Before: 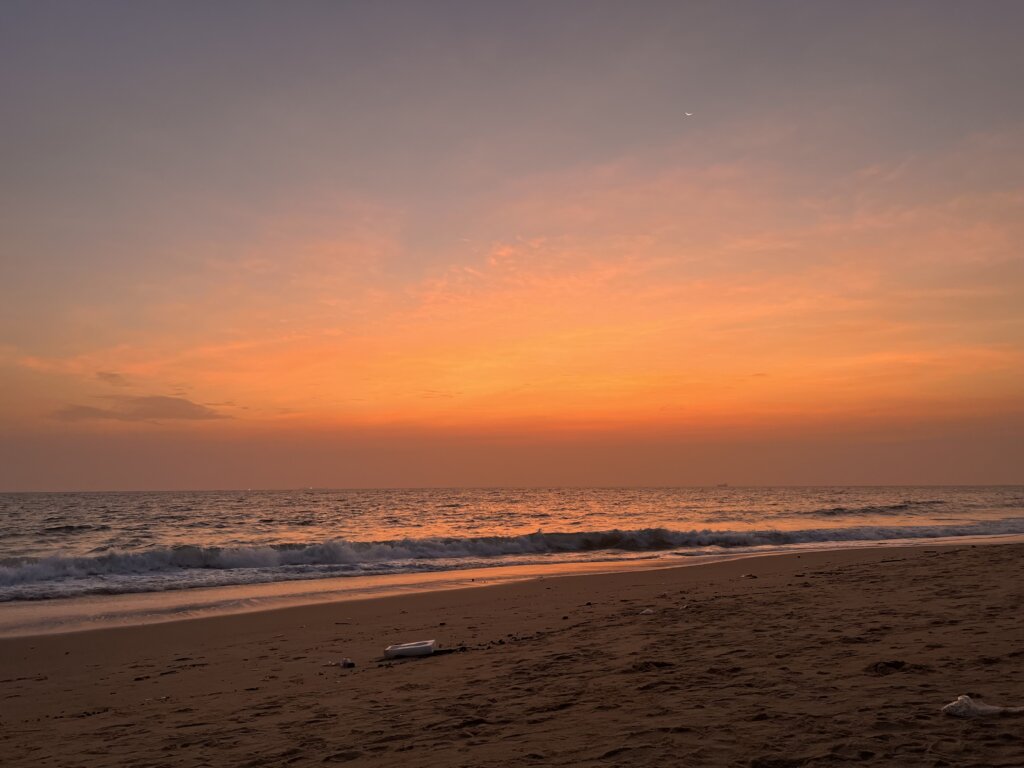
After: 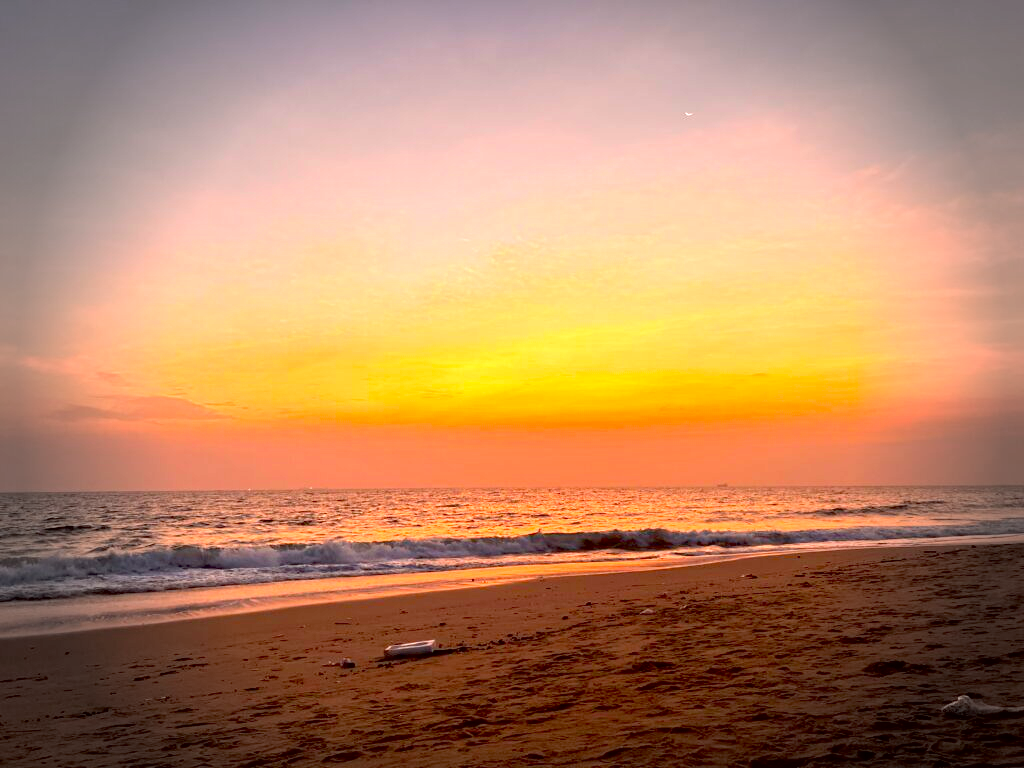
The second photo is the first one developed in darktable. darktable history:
contrast brightness saturation: contrast 0.04, saturation 0.154
exposure: black level correction 0.008, exposure 1.427 EV, compensate highlight preservation false
vignetting: fall-off start 67.94%, fall-off radius 29.42%, width/height ratio 0.989, shape 0.844
